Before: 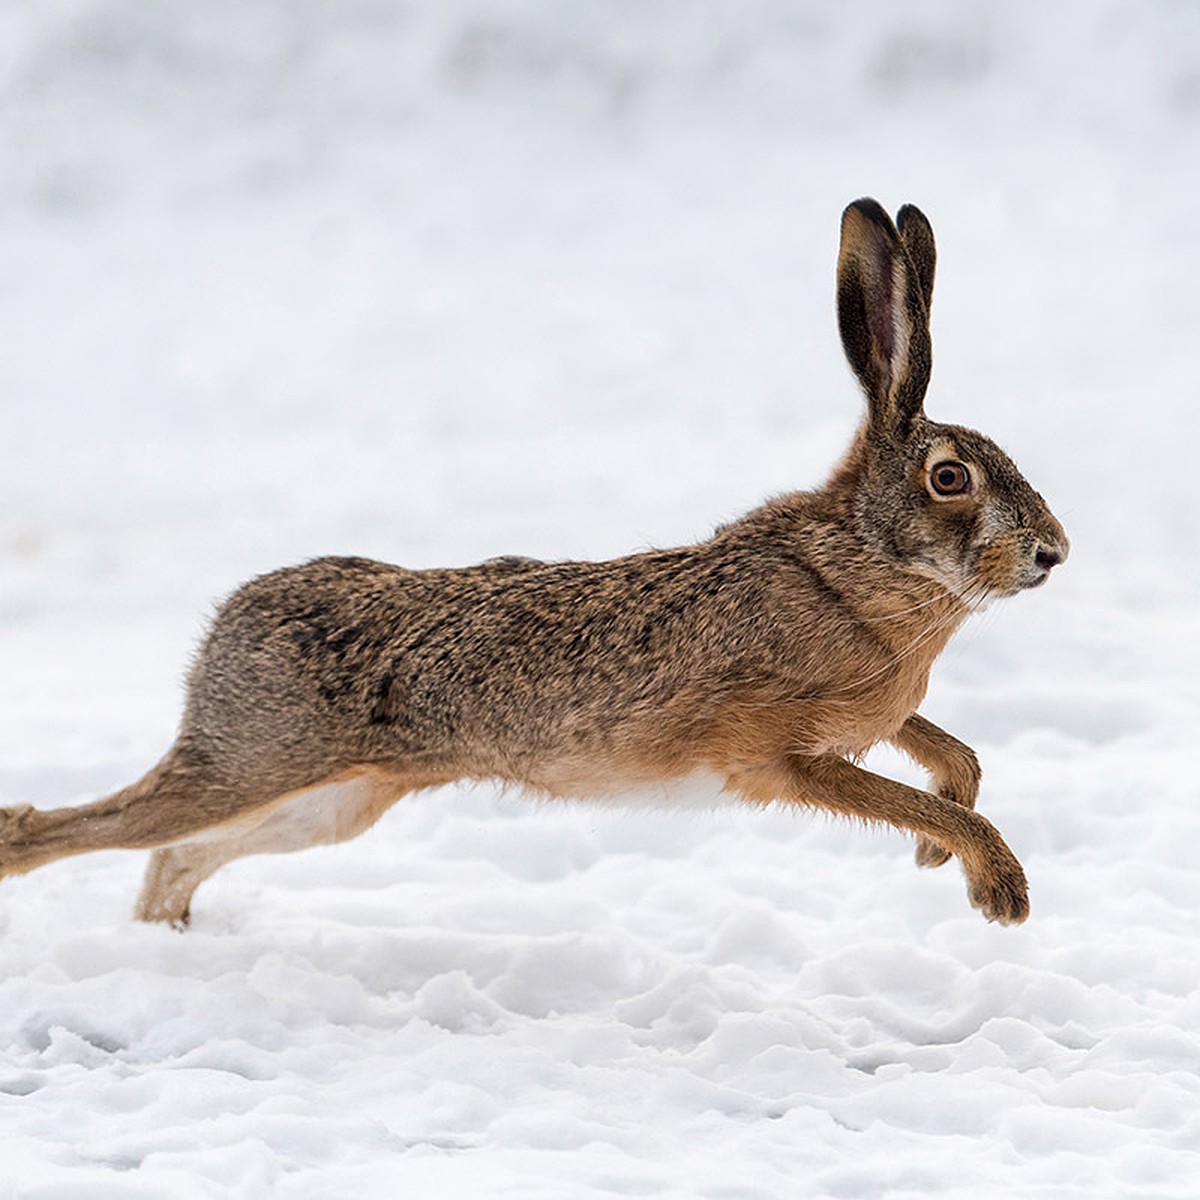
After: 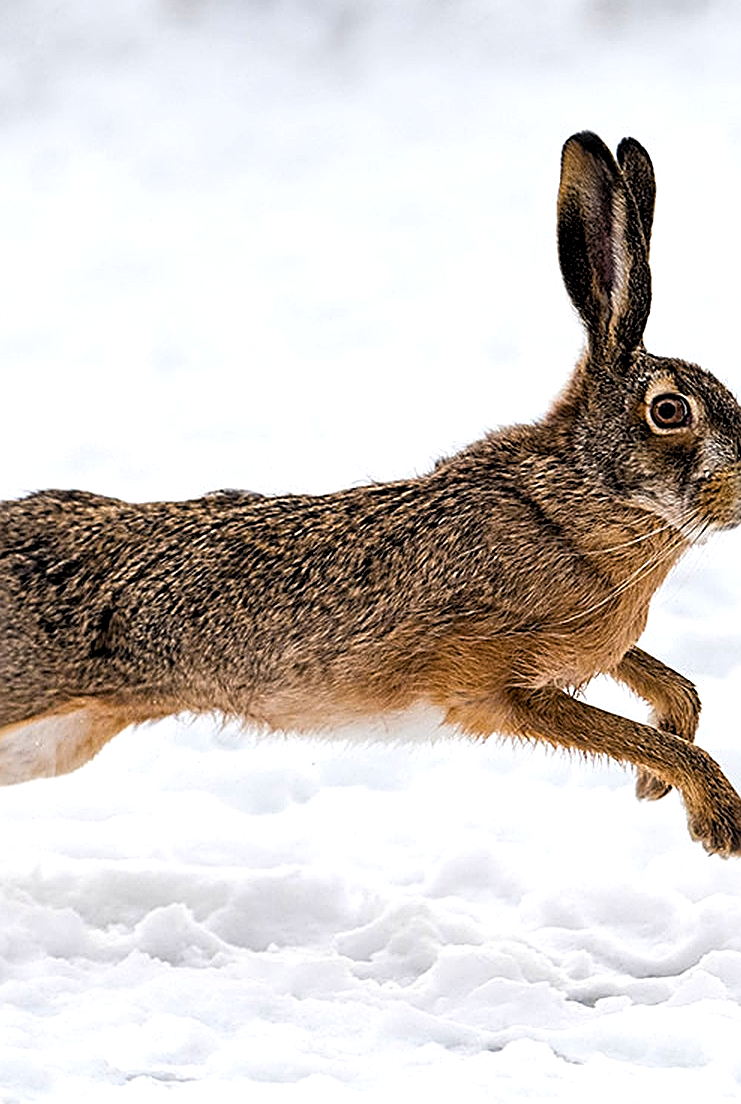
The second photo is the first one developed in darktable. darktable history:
color balance rgb: perceptual saturation grading › global saturation 30.18%
levels: levels [0.062, 0.494, 0.925]
crop and rotate: left 23.397%, top 5.629%, right 14.845%, bottom 2.332%
sharpen: radius 2.655, amount 0.674
tone equalizer: -8 EV 0.055 EV
exposure: exposure -0.044 EV, compensate highlight preservation false
color zones: curves: ch1 [(0.077, 0.436) (0.25, 0.5) (0.75, 0.5)]
local contrast: highlights 107%, shadows 101%, detail 119%, midtone range 0.2
